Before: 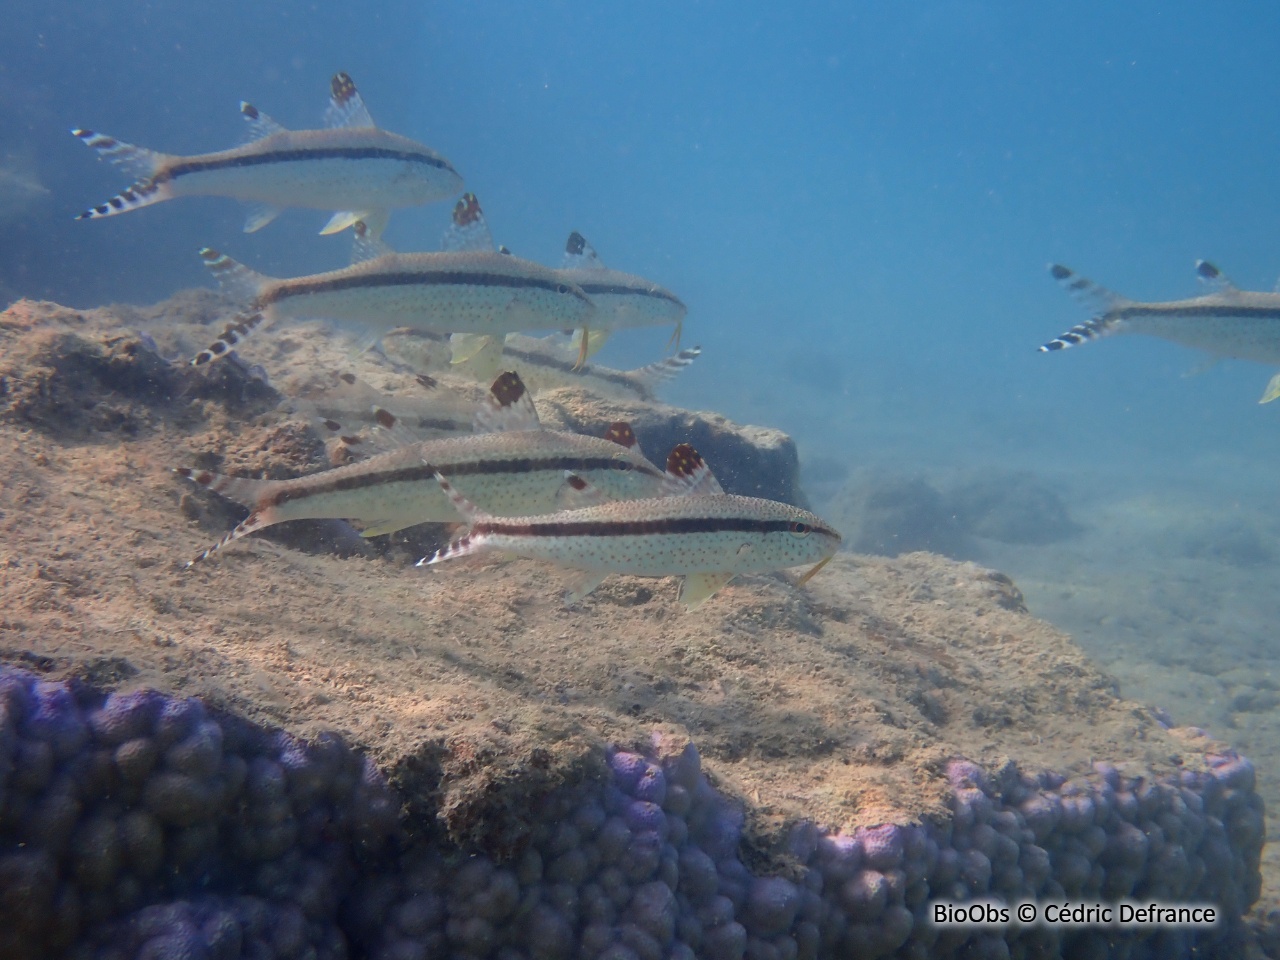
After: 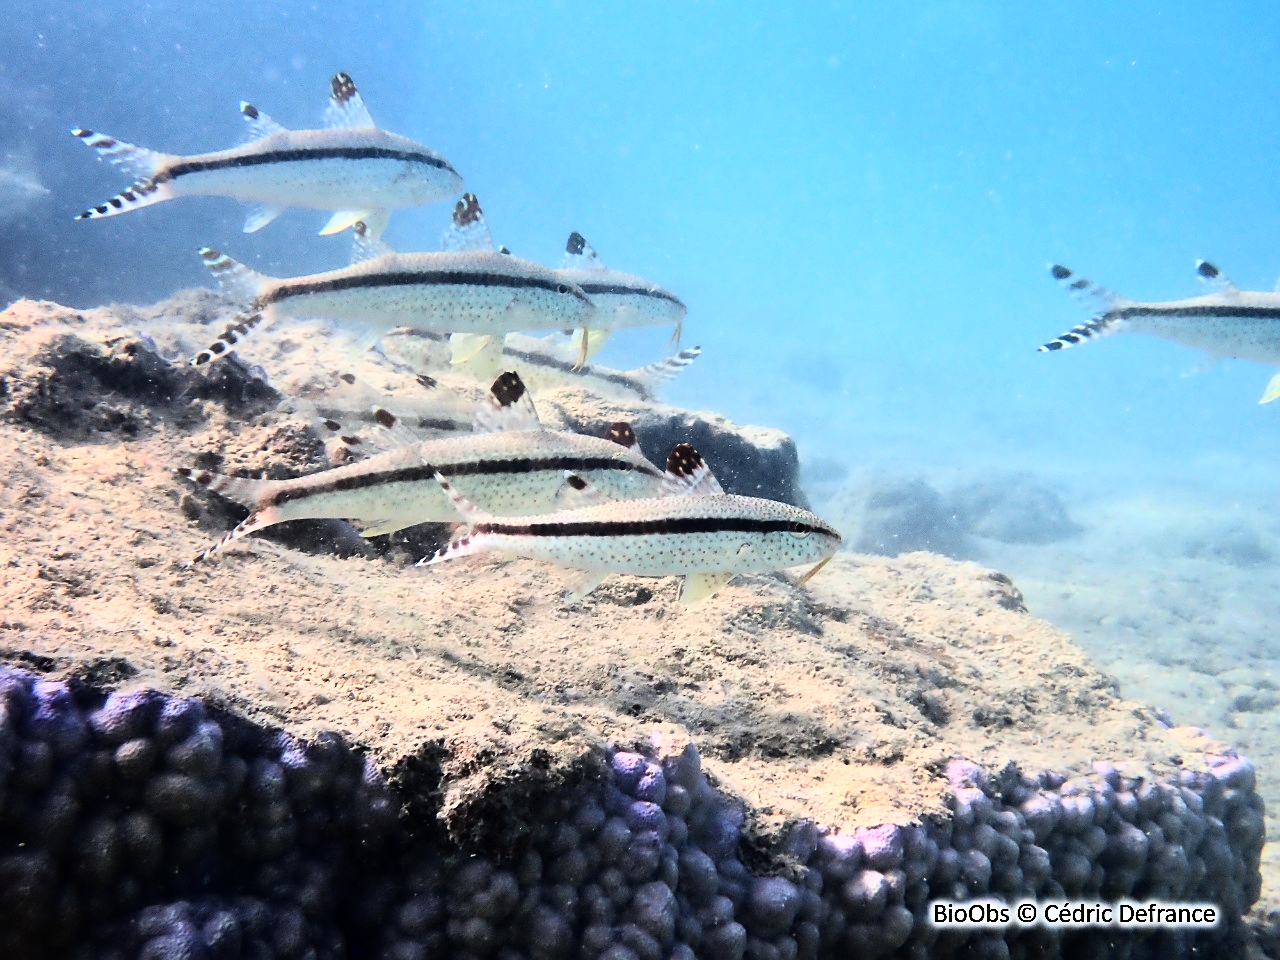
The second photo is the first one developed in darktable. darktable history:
sharpen: on, module defaults
rgb curve: curves: ch0 [(0, 0) (0.21, 0.15) (0.24, 0.21) (0.5, 0.75) (0.75, 0.96) (0.89, 0.99) (1, 1)]; ch1 [(0, 0.02) (0.21, 0.13) (0.25, 0.2) (0.5, 0.67) (0.75, 0.9) (0.89, 0.97) (1, 1)]; ch2 [(0, 0.02) (0.21, 0.13) (0.25, 0.2) (0.5, 0.67) (0.75, 0.9) (0.89, 0.97) (1, 1)], compensate middle gray true
contrast equalizer: y [[0.513, 0.565, 0.608, 0.562, 0.512, 0.5], [0.5 ×6], [0.5, 0.5, 0.5, 0.528, 0.598, 0.658], [0 ×6], [0 ×6]]
